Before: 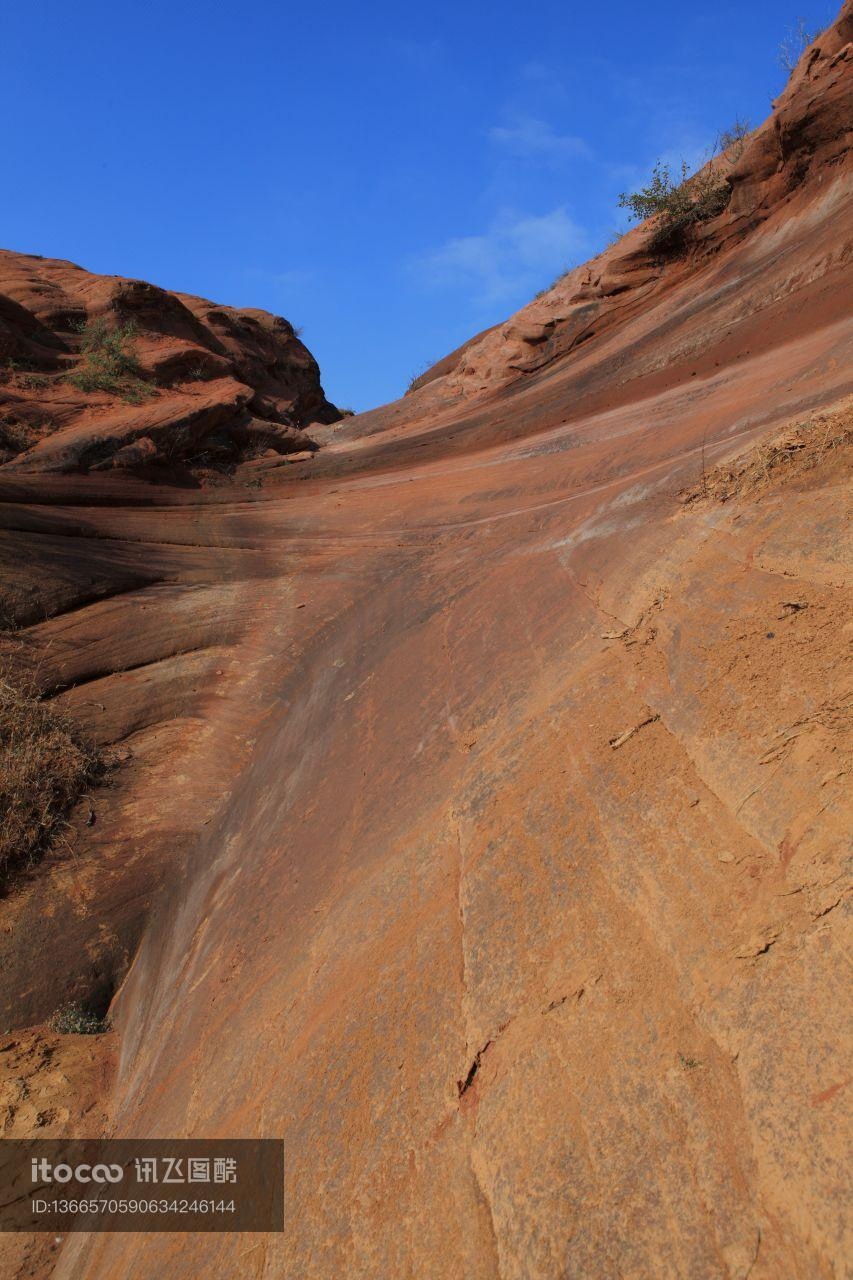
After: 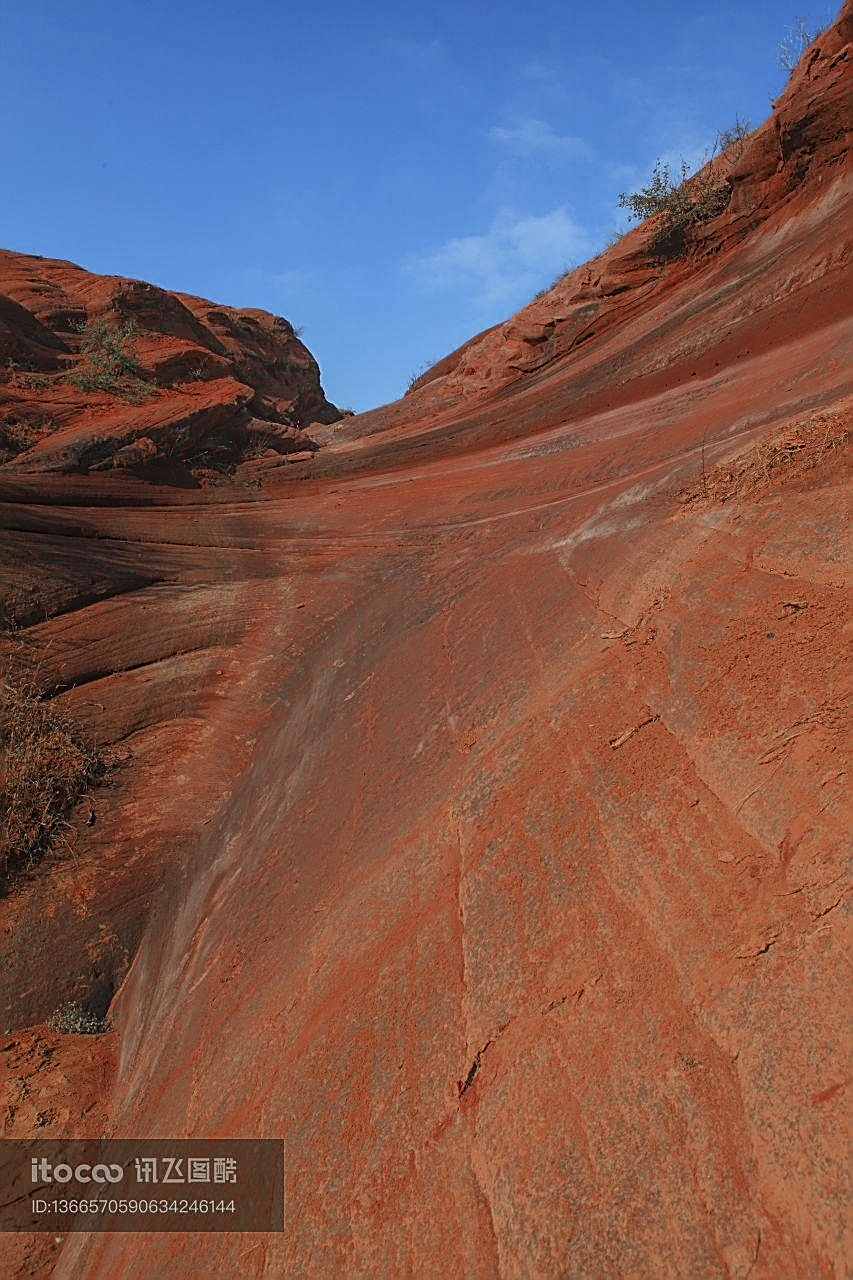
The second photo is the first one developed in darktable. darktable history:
white balance: emerald 1
local contrast: highlights 73%, shadows 15%, midtone range 0.197
color zones: curves: ch0 [(0, 0.299) (0.25, 0.383) (0.456, 0.352) (0.736, 0.571)]; ch1 [(0, 0.63) (0.151, 0.568) (0.254, 0.416) (0.47, 0.558) (0.732, 0.37) (0.909, 0.492)]; ch2 [(0.004, 0.604) (0.158, 0.443) (0.257, 0.403) (0.761, 0.468)]
sharpen: radius 1.685, amount 1.294
